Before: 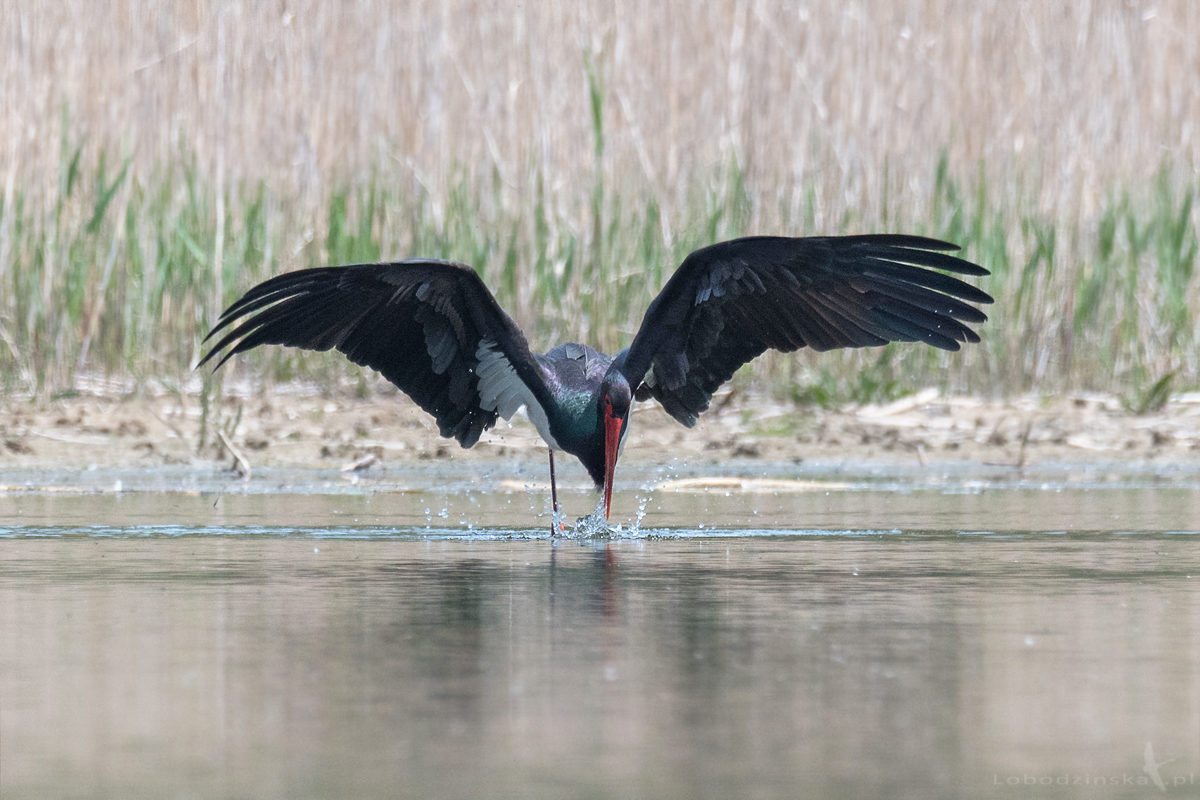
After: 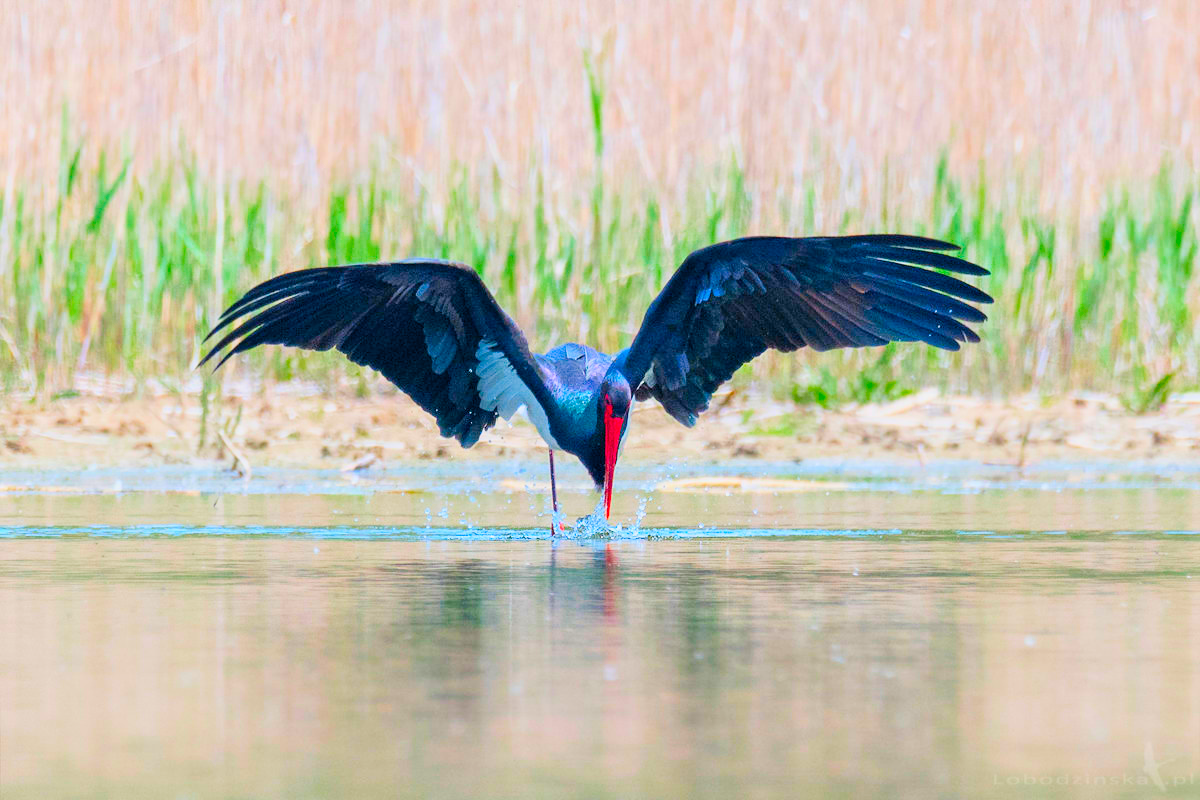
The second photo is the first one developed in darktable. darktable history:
exposure: black level correction 0.001, exposure 1.043 EV, compensate highlight preservation false
color correction: highlights b* 0.022, saturation 2.99
filmic rgb: black relative exposure -7.65 EV, white relative exposure 4.56 EV, threshold 5.97 EV, hardness 3.61, enable highlight reconstruction true
